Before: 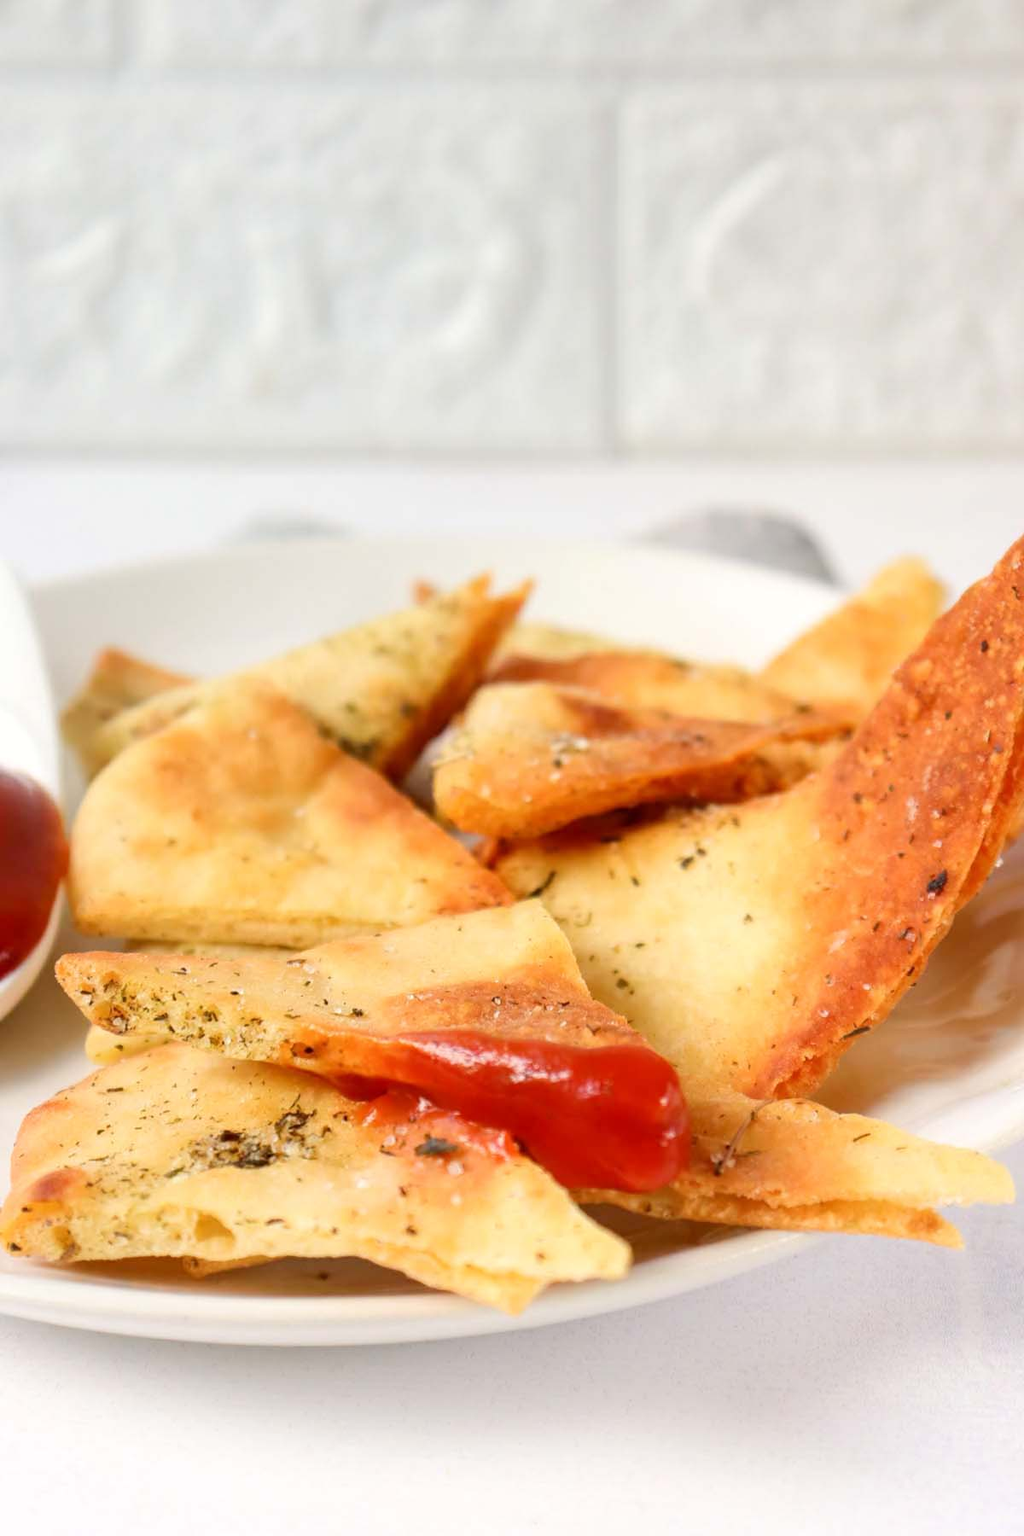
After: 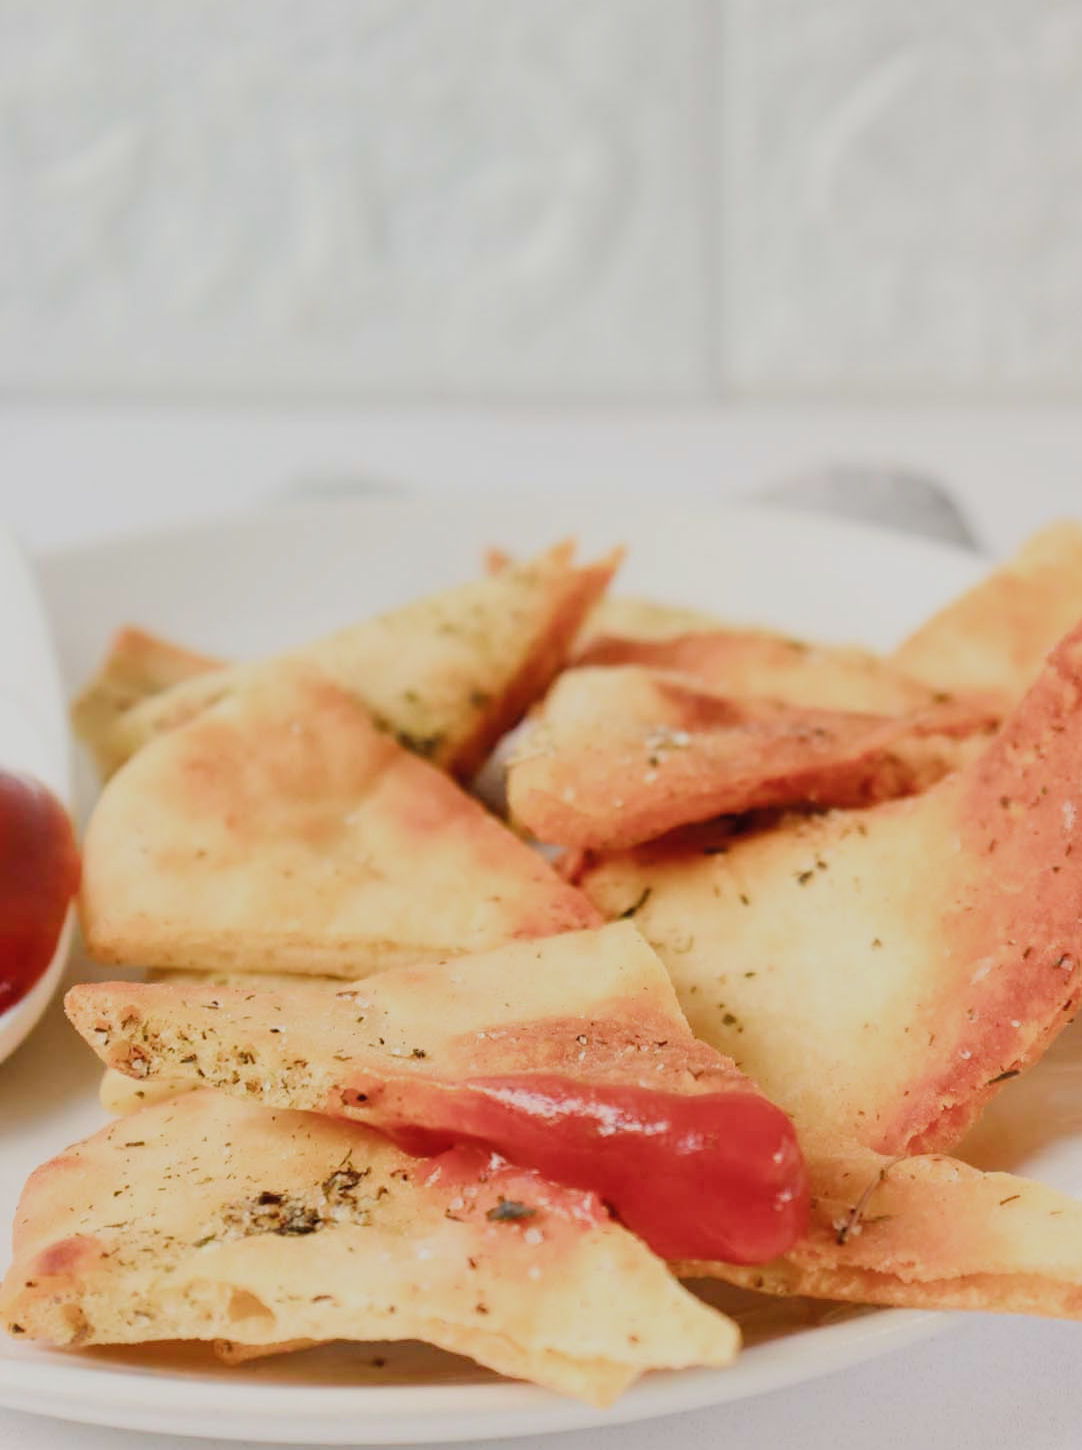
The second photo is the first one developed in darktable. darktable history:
crop: top 7.391%, right 9.811%, bottom 12.005%
filmic rgb: black relative exposure -7.65 EV, white relative exposure 4.56 EV, hardness 3.61, color science v4 (2020), contrast in shadows soft, contrast in highlights soft
